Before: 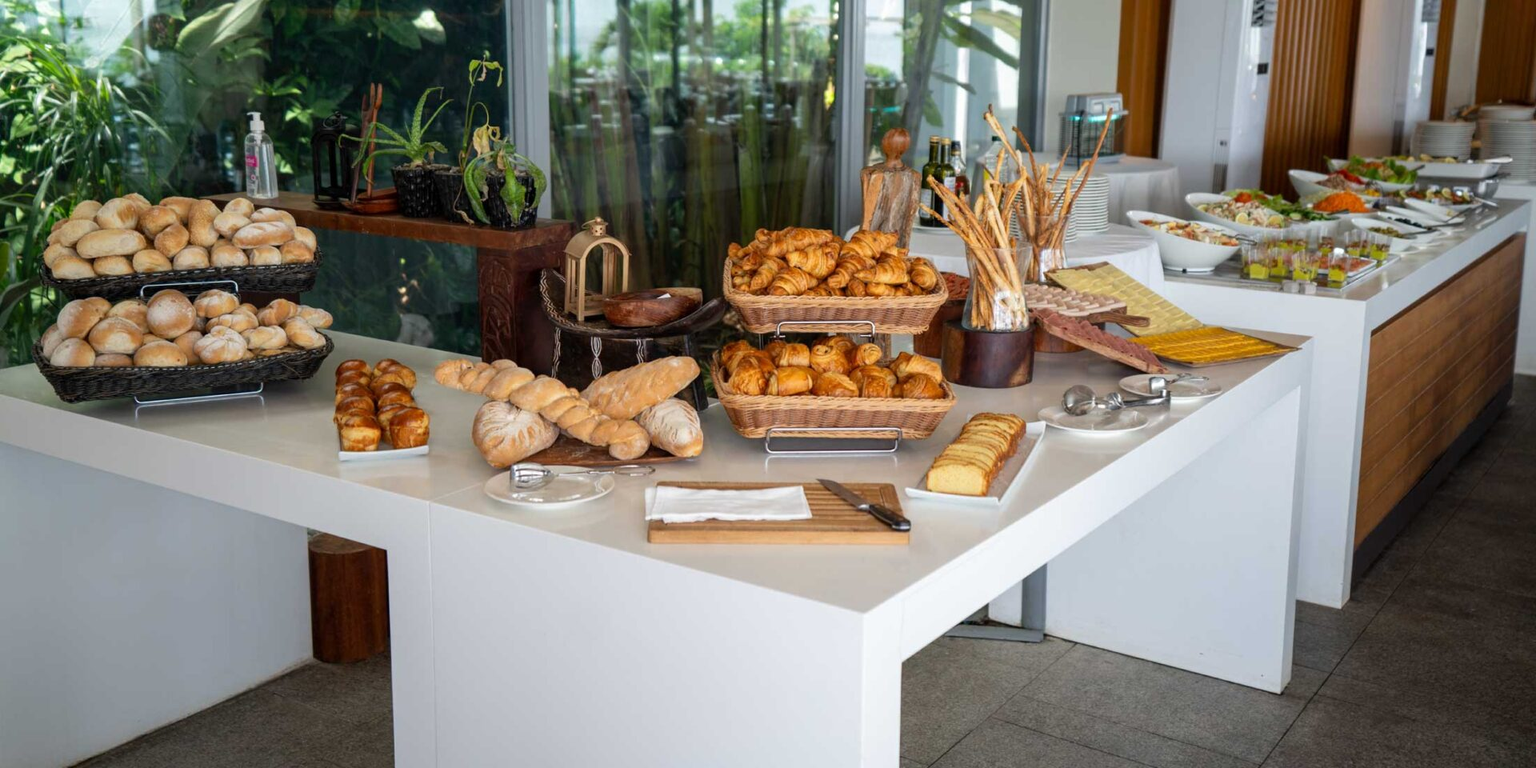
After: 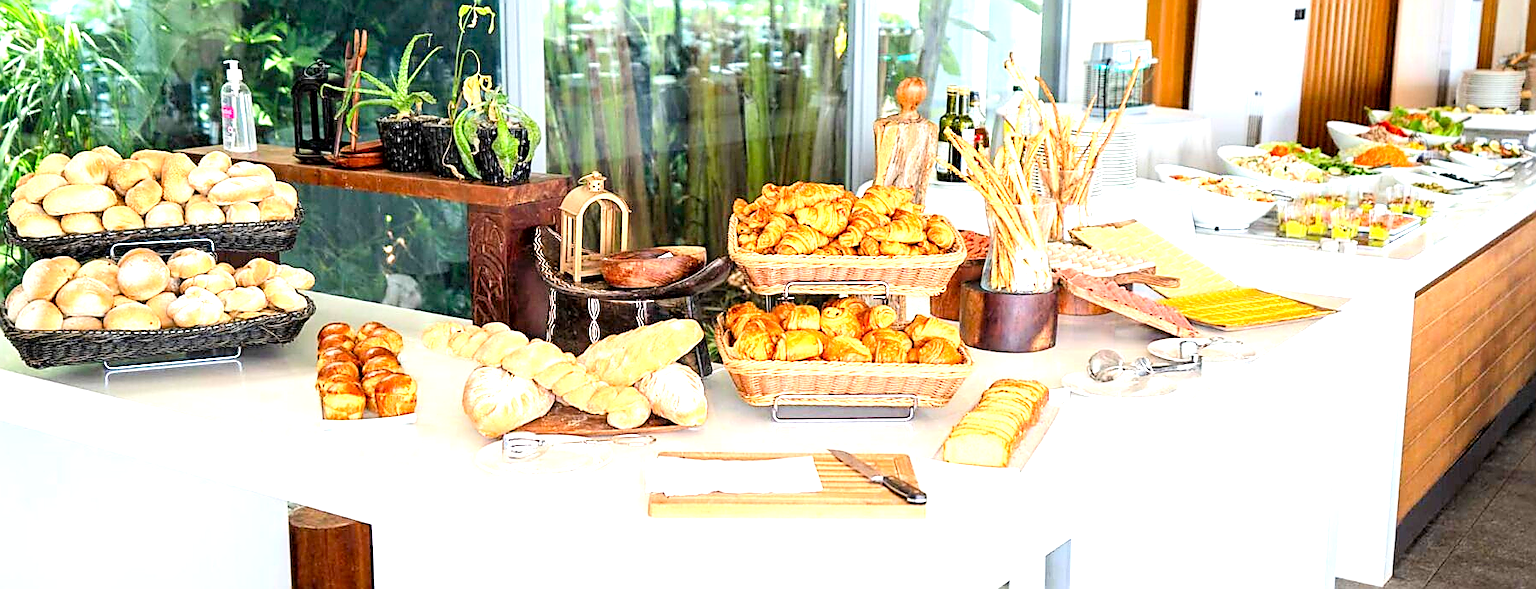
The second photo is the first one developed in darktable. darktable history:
sharpen: radius 1.41, amount 1.267, threshold 0.637
exposure: black level correction 0.001, exposure 1.862 EV, compensate highlight preservation false
tone curve: curves: ch0 [(0, 0) (0.004, 0.001) (0.133, 0.151) (0.325, 0.399) (0.475, 0.579) (0.832, 0.902) (1, 1)], color space Lab, linked channels, preserve colors none
crop: left 2.377%, top 7.25%, right 3.245%, bottom 20.172%
